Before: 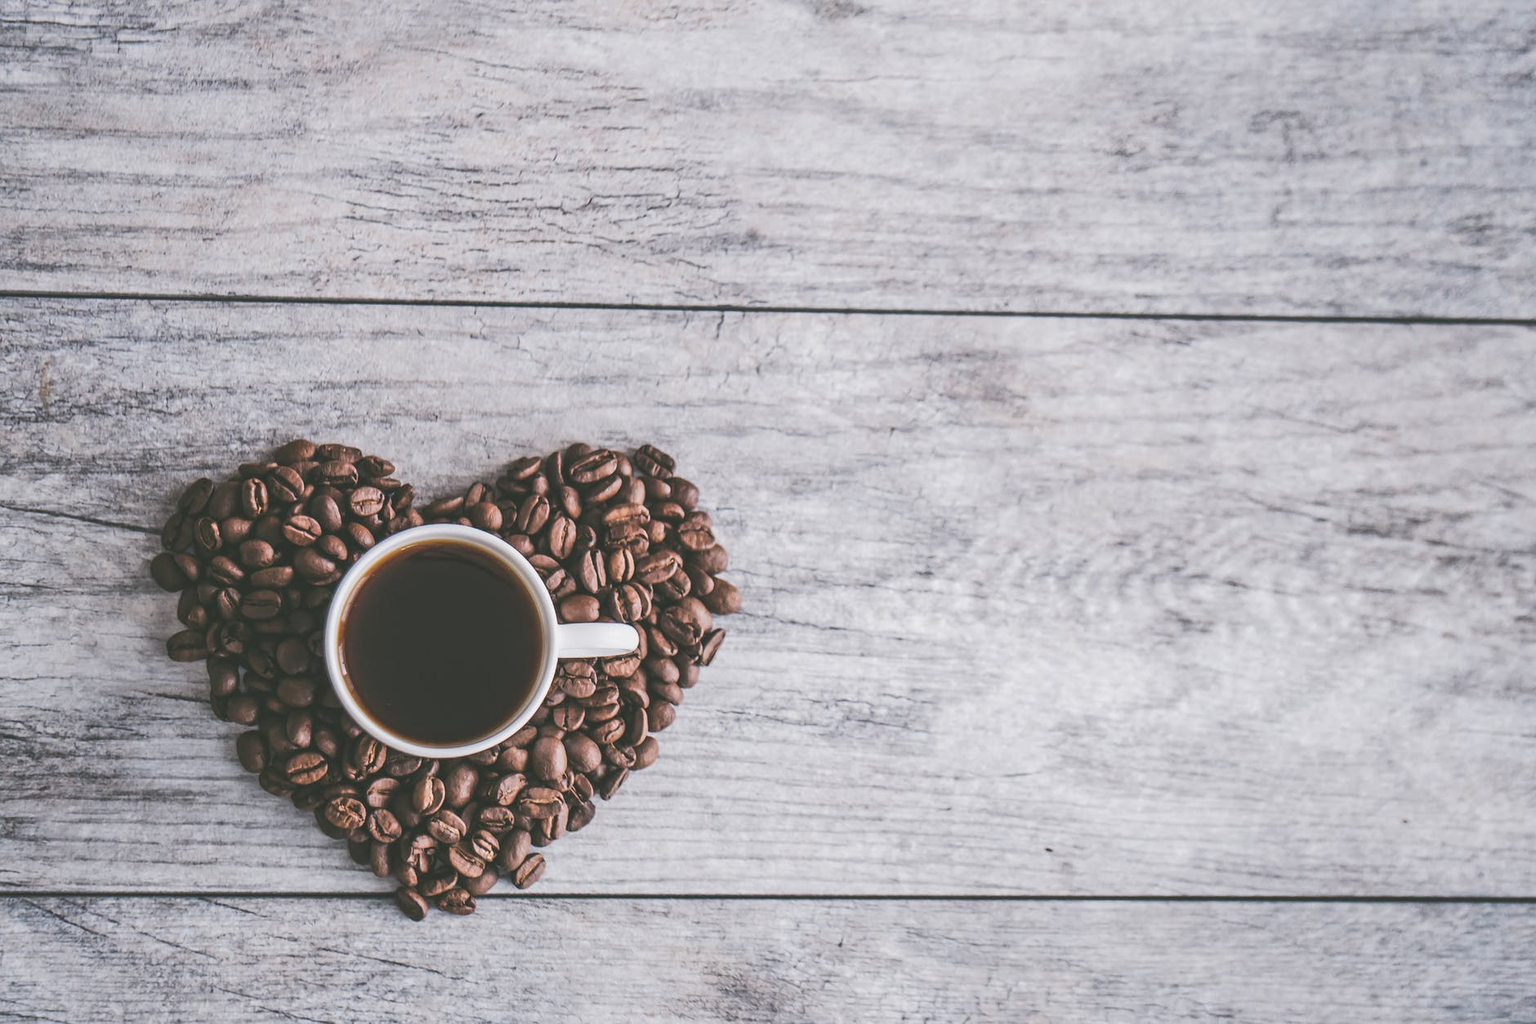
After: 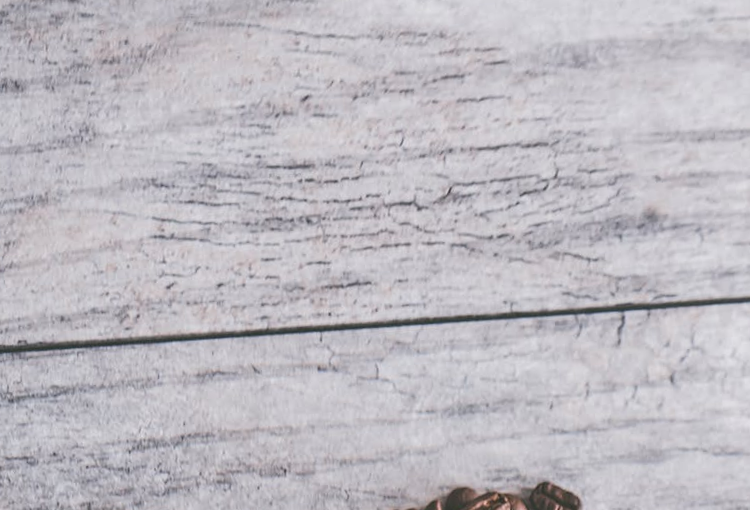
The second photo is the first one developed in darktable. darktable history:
crop and rotate: left 10.817%, top 0.062%, right 47.194%, bottom 53.626%
rotate and perspective: rotation -5°, crop left 0.05, crop right 0.952, crop top 0.11, crop bottom 0.89
